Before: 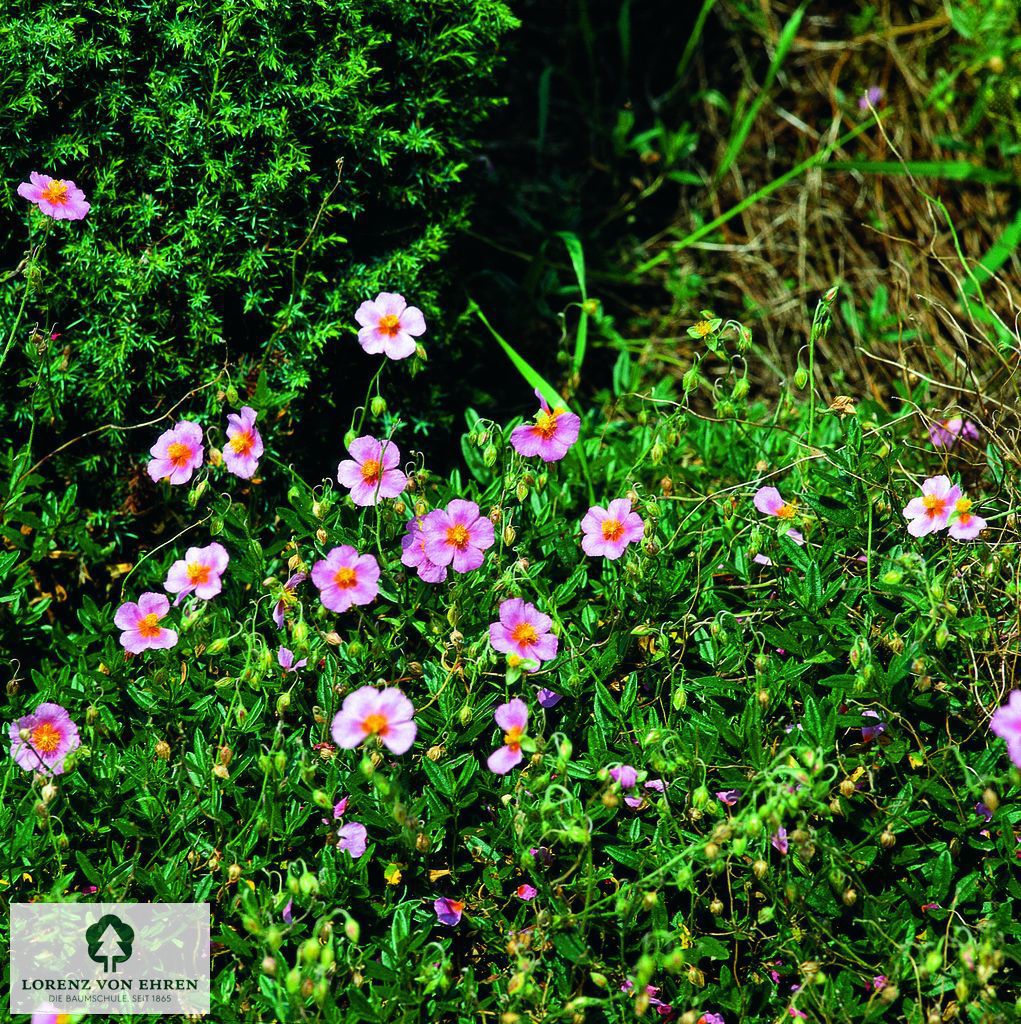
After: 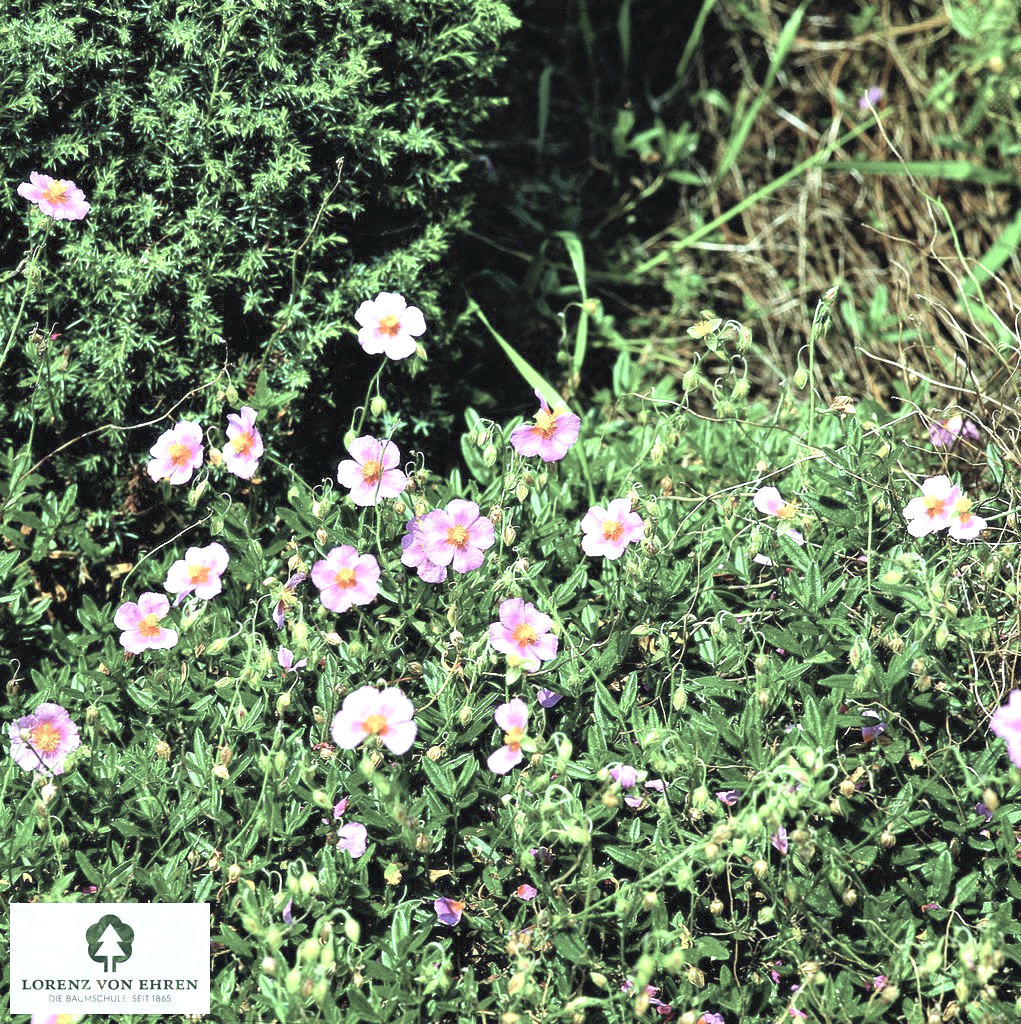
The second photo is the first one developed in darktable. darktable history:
white balance: red 0.954, blue 1.079
exposure: exposure 0.921 EV, compensate highlight preservation false
contrast brightness saturation: brightness 0.18, saturation -0.5
